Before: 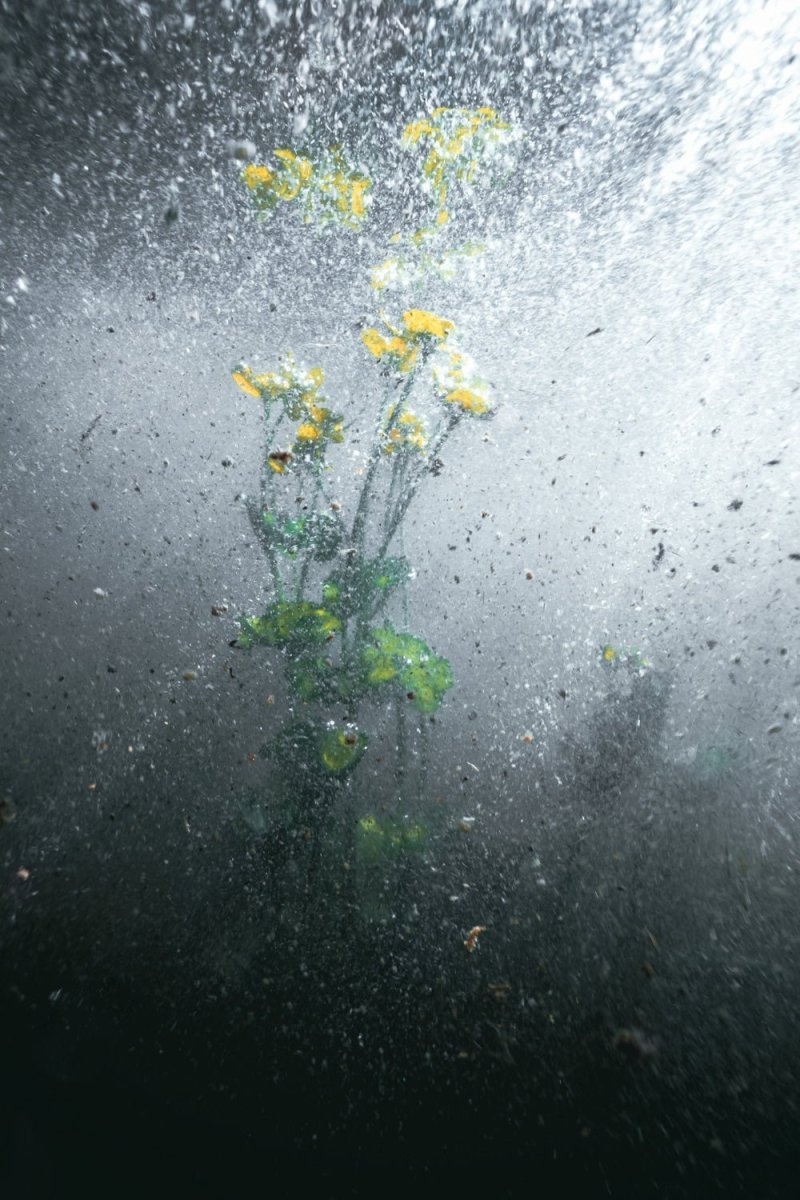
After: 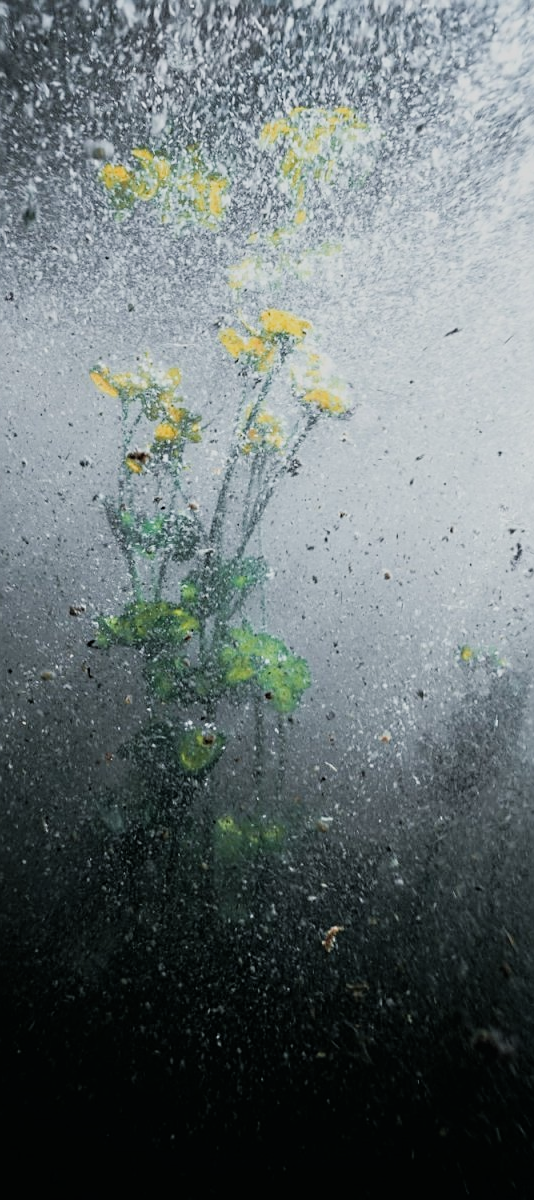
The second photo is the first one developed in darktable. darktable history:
filmic rgb: black relative exposure -7.65 EV, white relative exposure 4.56 EV, hardness 3.61, contrast 1.055
crop and rotate: left 17.754%, right 15.429%
sharpen: on, module defaults
